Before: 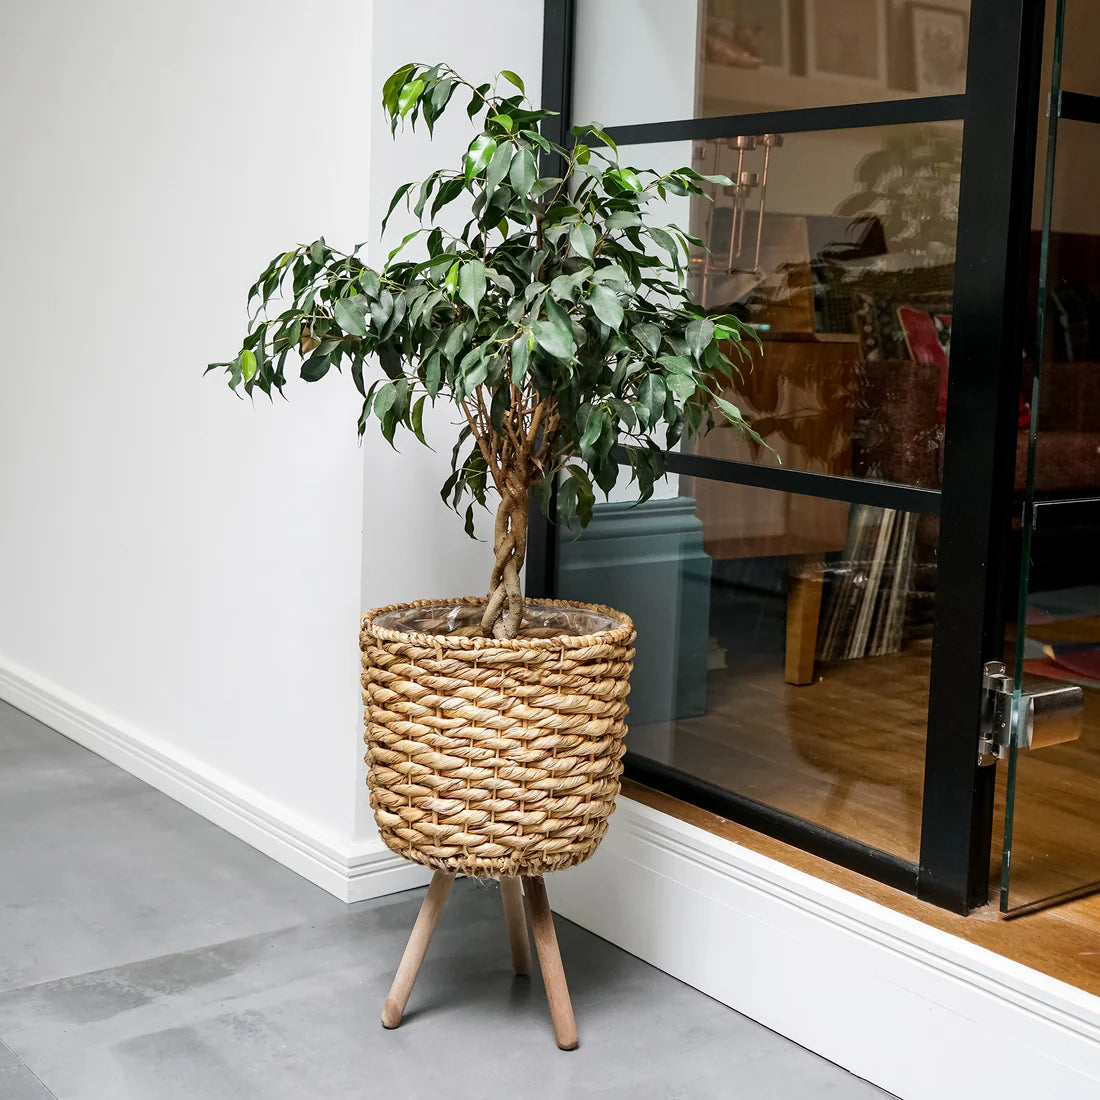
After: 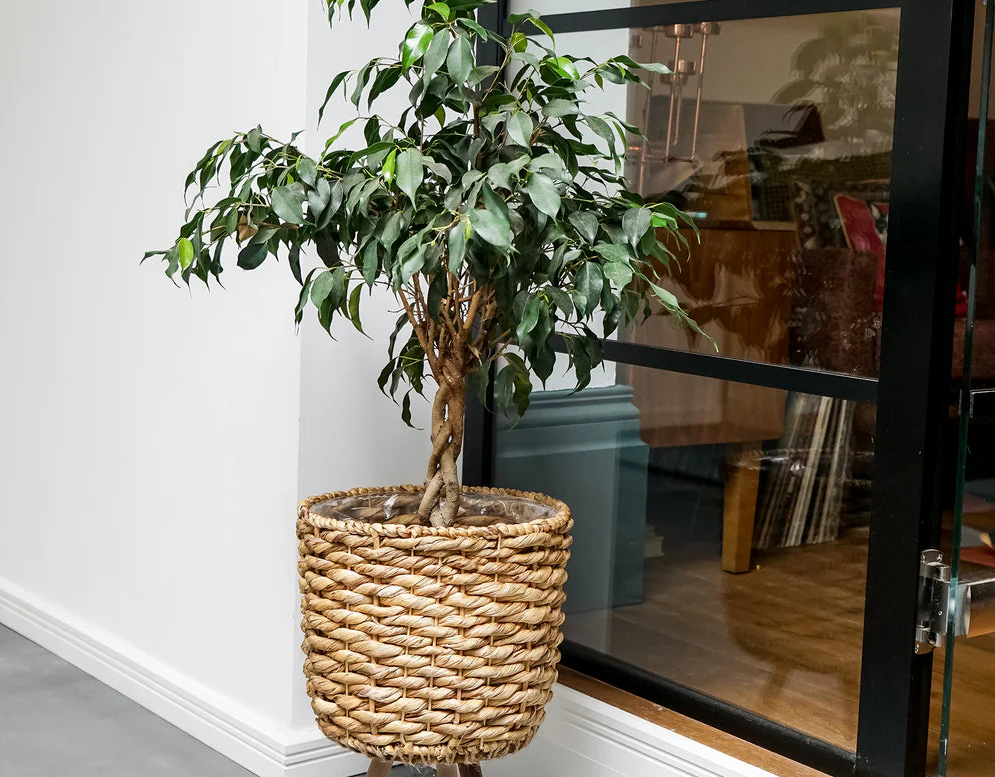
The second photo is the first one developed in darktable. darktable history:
exposure: compensate exposure bias true, compensate highlight preservation false
crop: left 5.767%, top 10.193%, right 3.71%, bottom 19.148%
